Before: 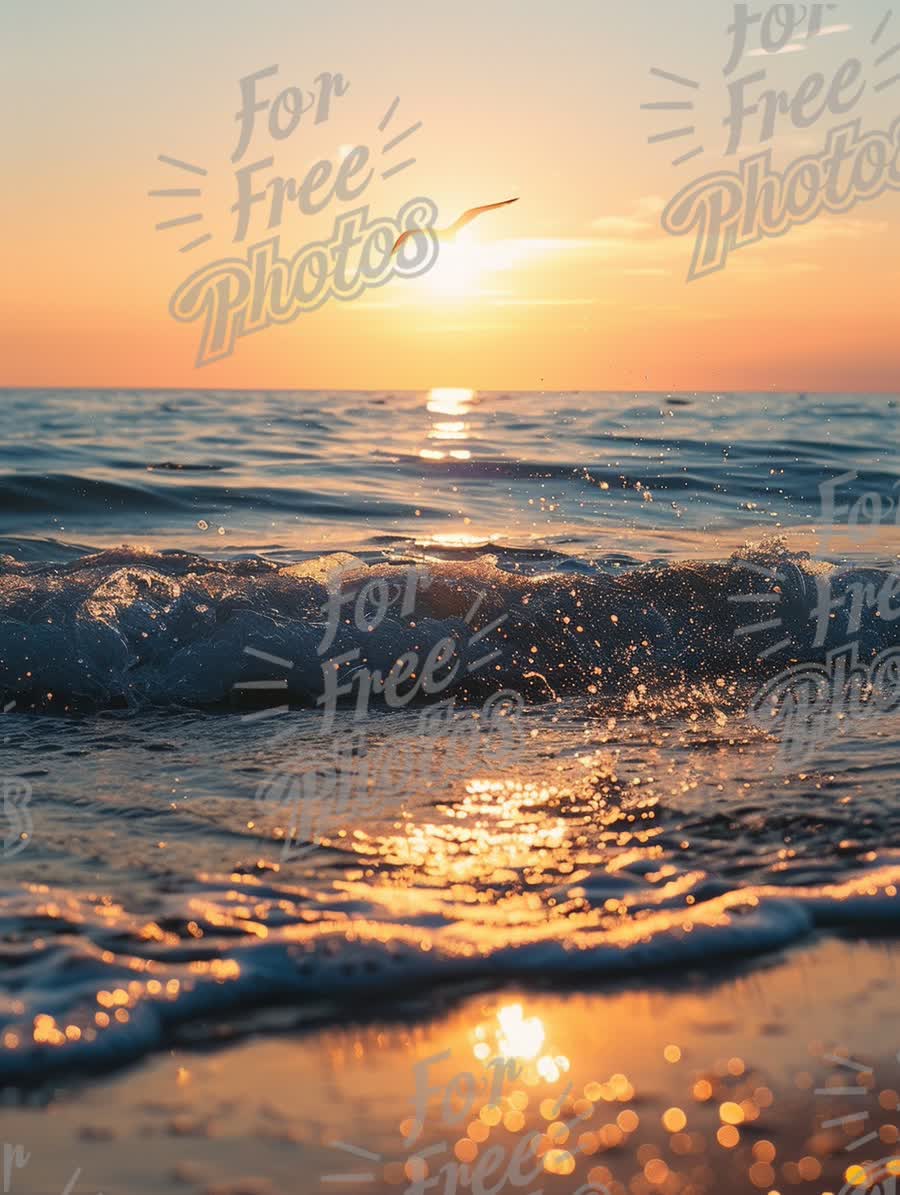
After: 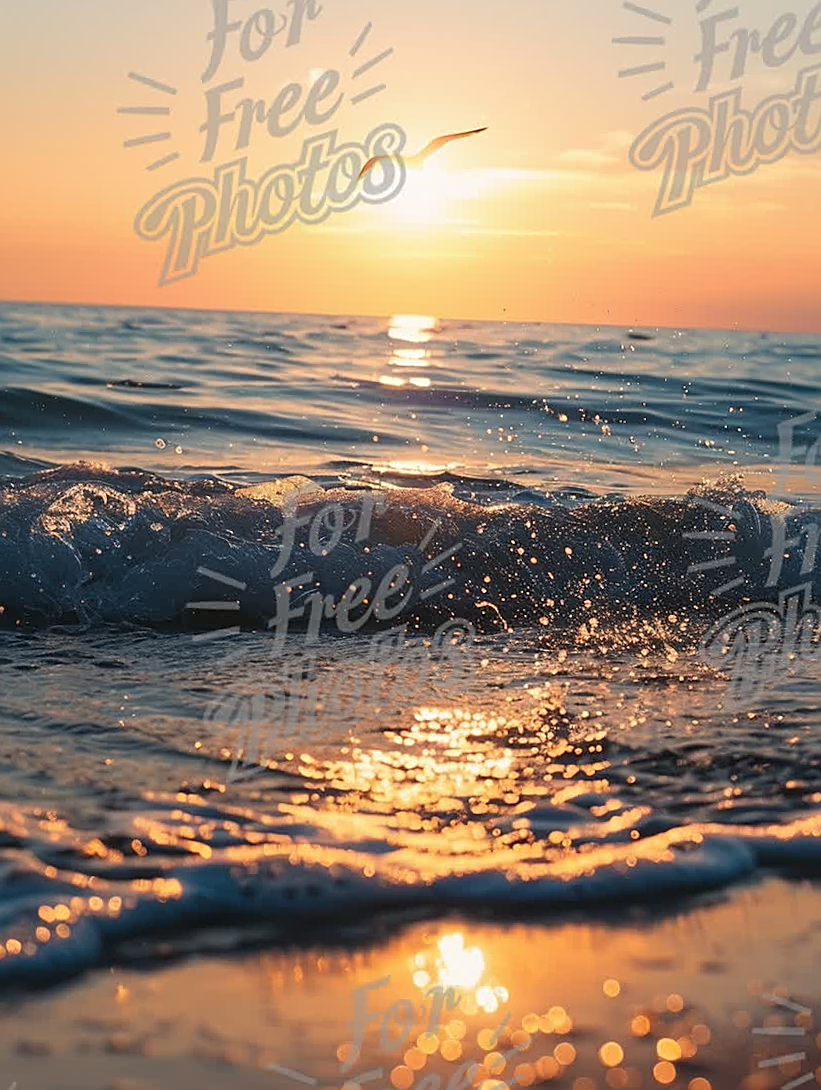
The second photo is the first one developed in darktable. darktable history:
sharpen: on, module defaults
crop and rotate: angle -1.96°, left 3.097%, top 4.154%, right 1.586%, bottom 0.529%
